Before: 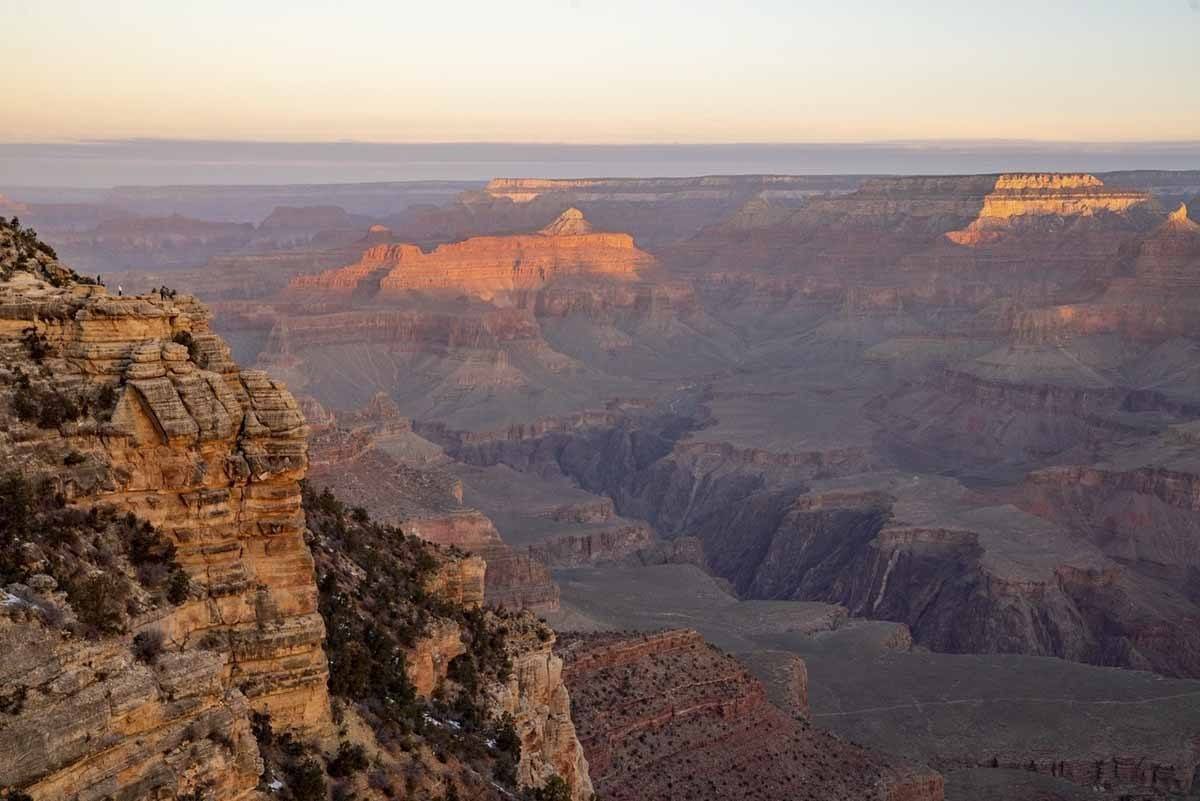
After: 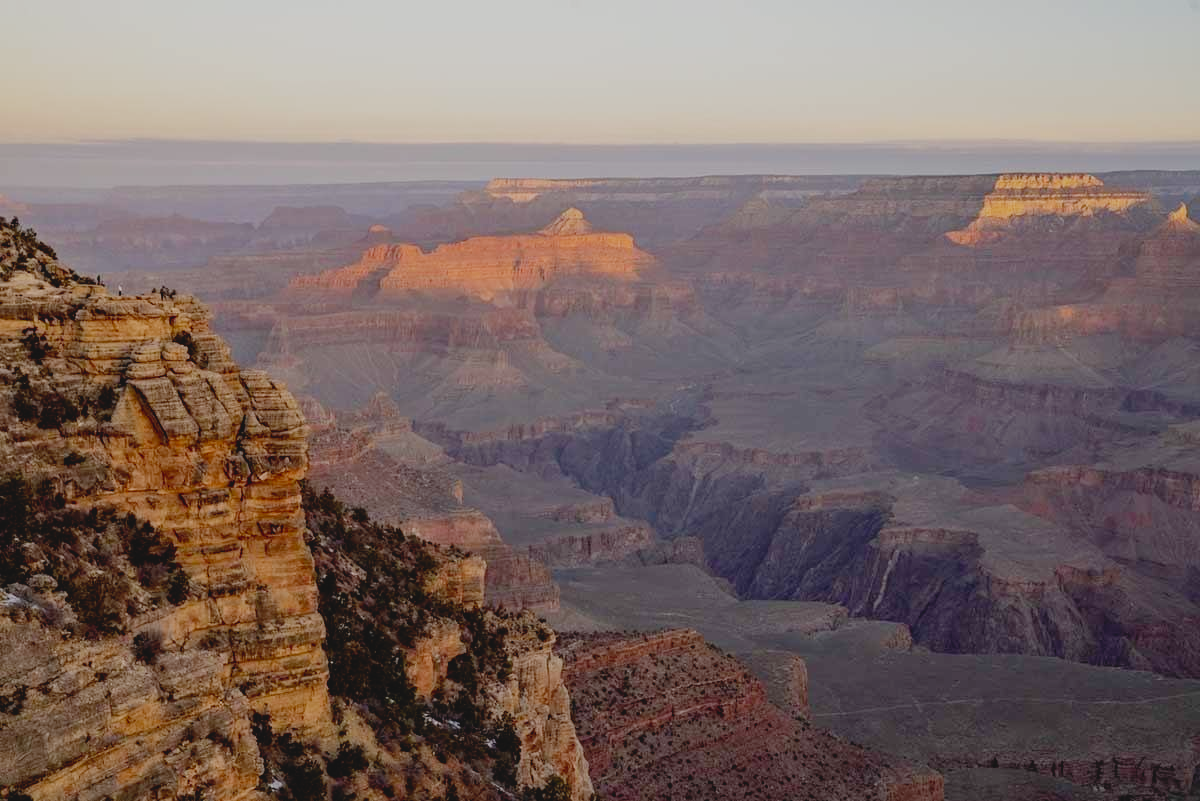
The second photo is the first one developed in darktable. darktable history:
contrast brightness saturation: contrast -0.126
filmic rgb: black relative exposure -7.94 EV, white relative exposure 4.1 EV, hardness 4.08, latitude 51.99%, contrast 1.013, shadows ↔ highlights balance 5.66%, preserve chrominance no, color science v5 (2021), iterations of high-quality reconstruction 0, contrast in shadows safe, contrast in highlights safe
